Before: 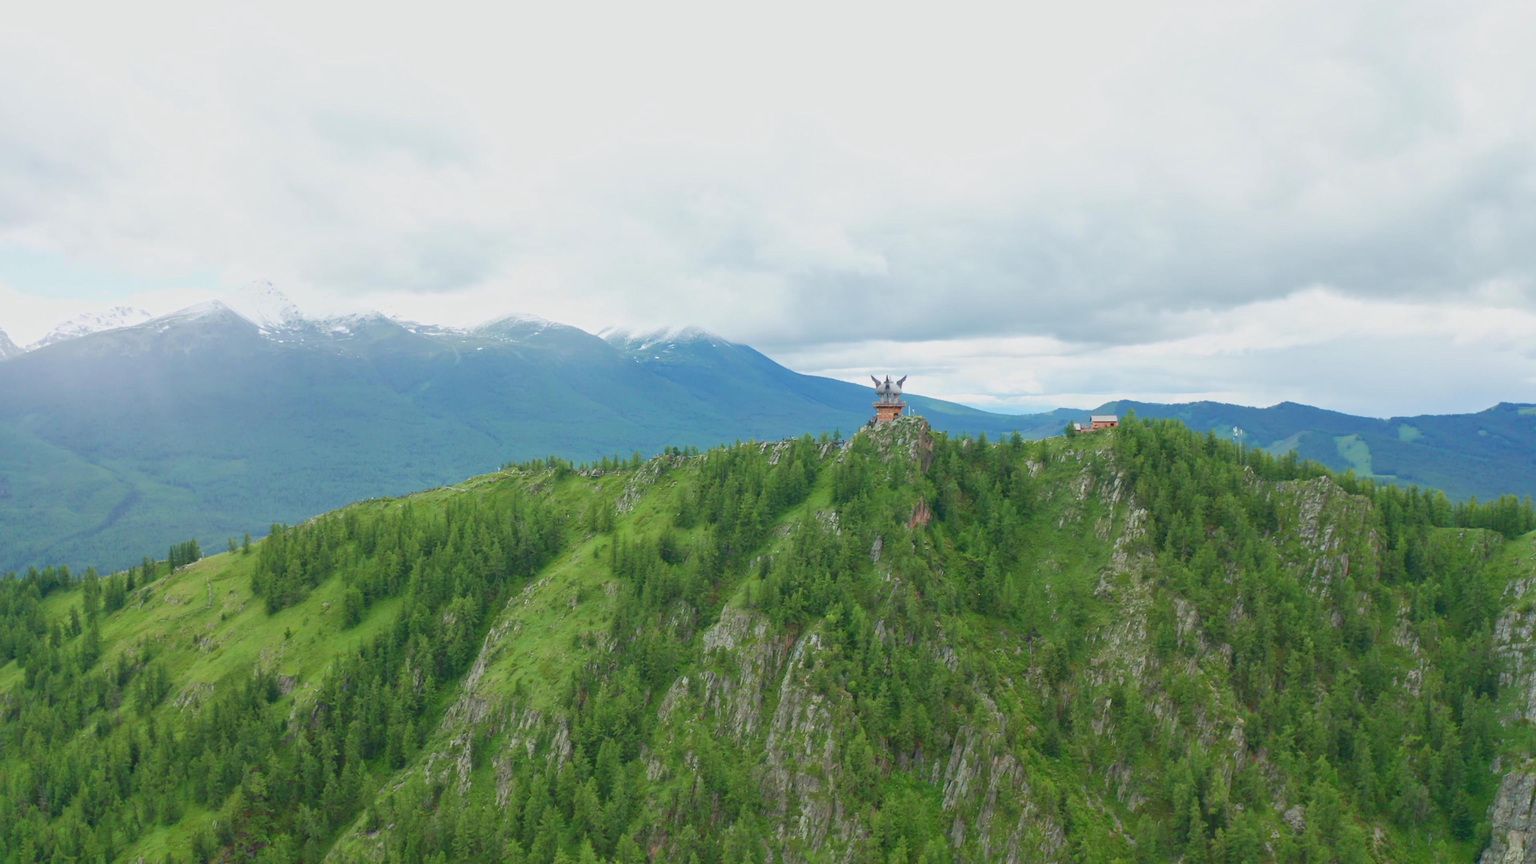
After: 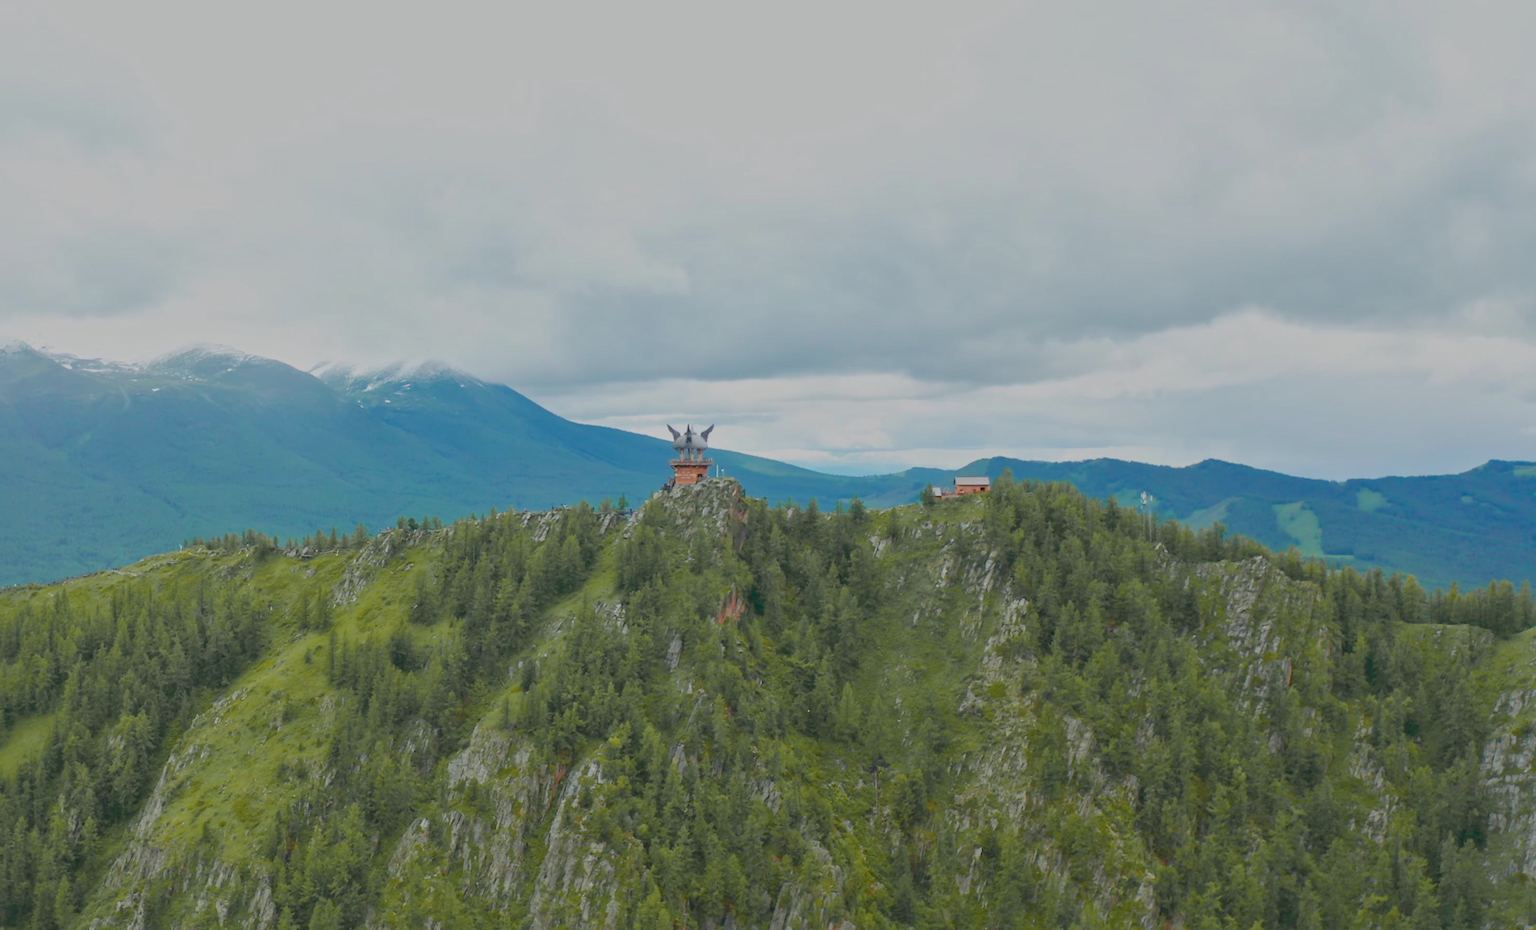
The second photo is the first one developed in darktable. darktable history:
contrast brightness saturation: saturation -0.09
exposure: exposure -0.322 EV, compensate exposure bias true, compensate highlight preservation false
color zones: curves: ch1 [(0.29, 0.492) (0.373, 0.185) (0.509, 0.481)]; ch2 [(0.25, 0.462) (0.749, 0.457)]
local contrast: mode bilateral grid, contrast 25, coarseness 50, detail 122%, midtone range 0.2
crop: left 23.494%, top 5.905%, bottom 11.657%
color balance rgb: perceptual saturation grading › global saturation 29.816%, contrast -20.61%
